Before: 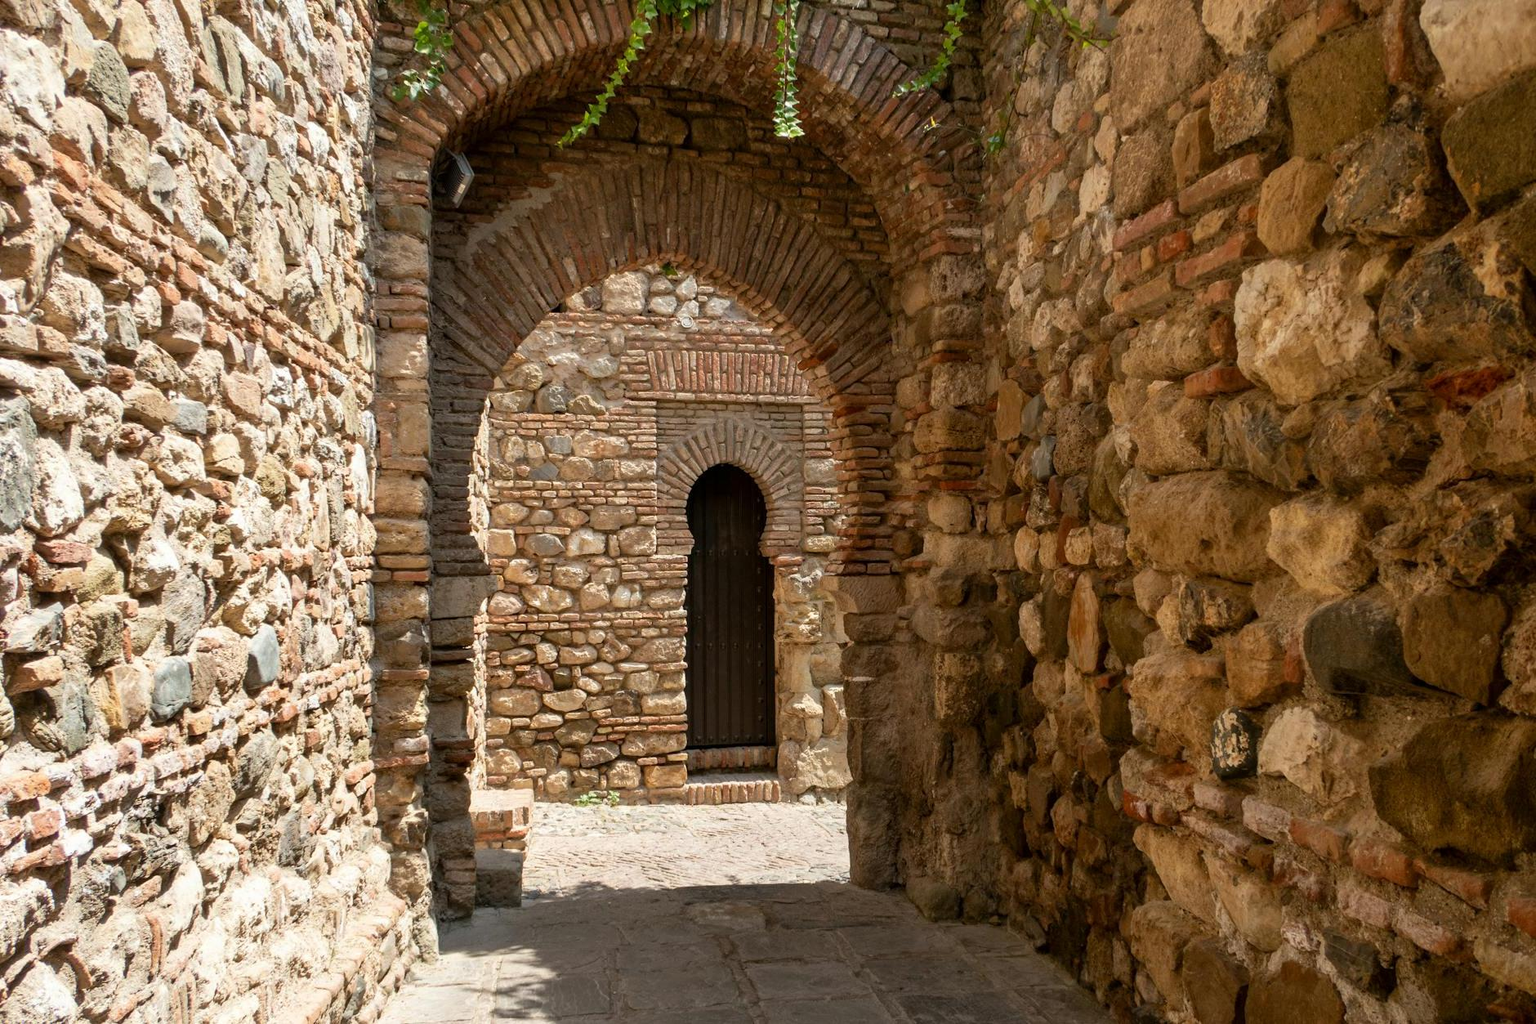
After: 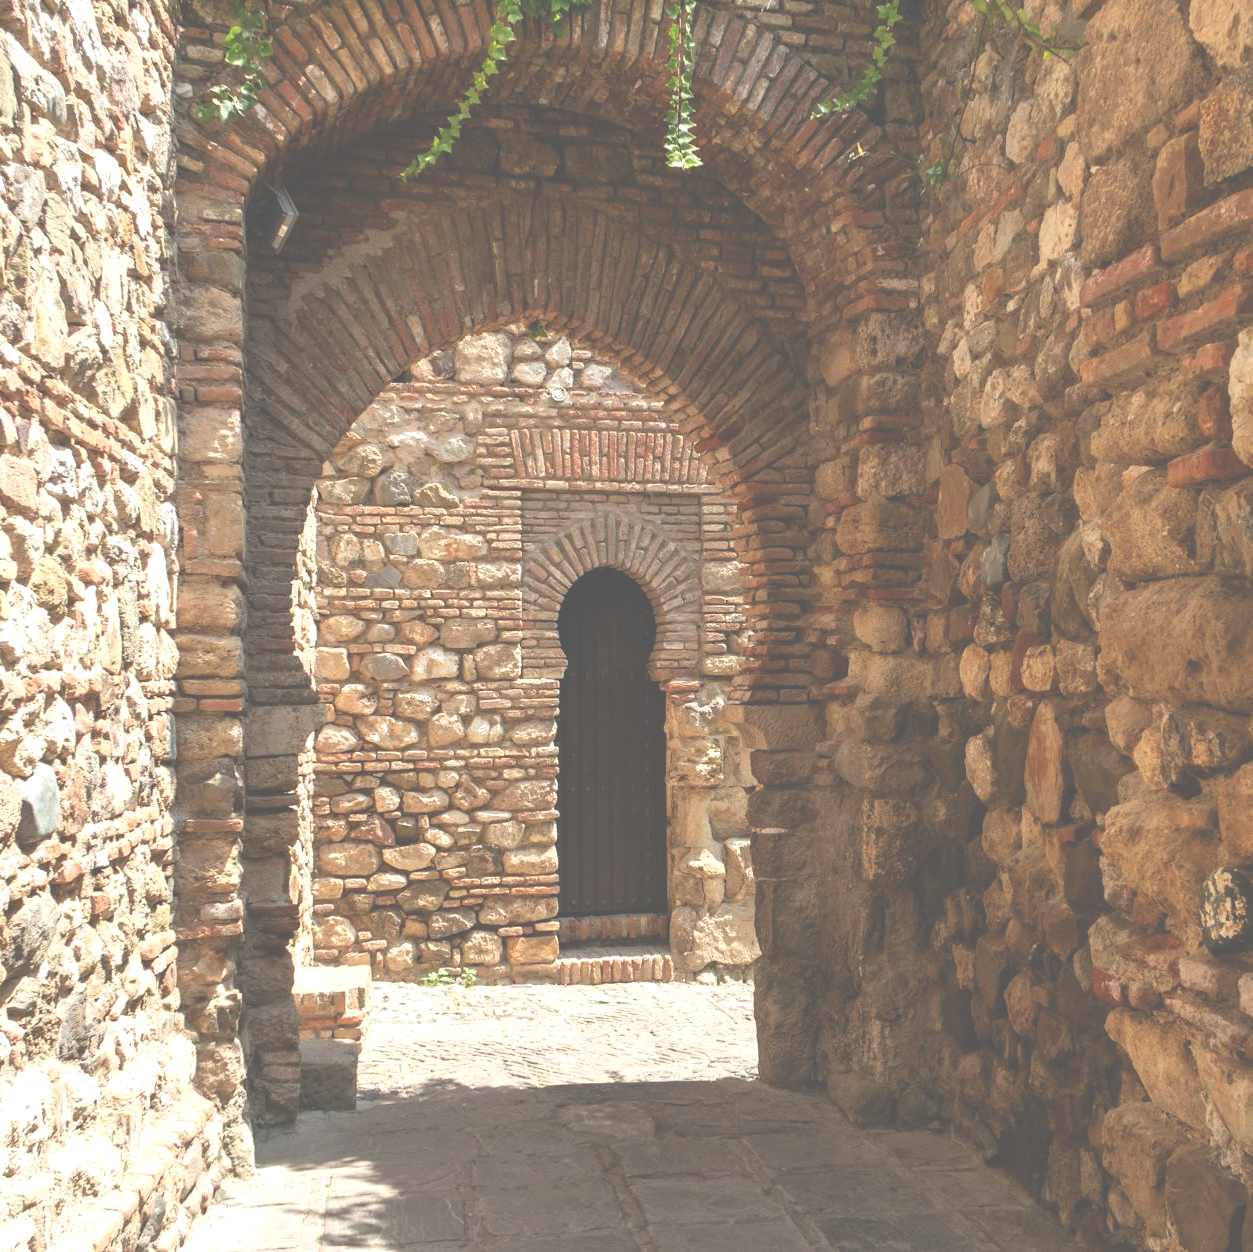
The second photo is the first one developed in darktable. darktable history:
crop and rotate: left 15.055%, right 18.278%
exposure: black level correction -0.071, exposure 0.5 EV, compensate highlight preservation false
